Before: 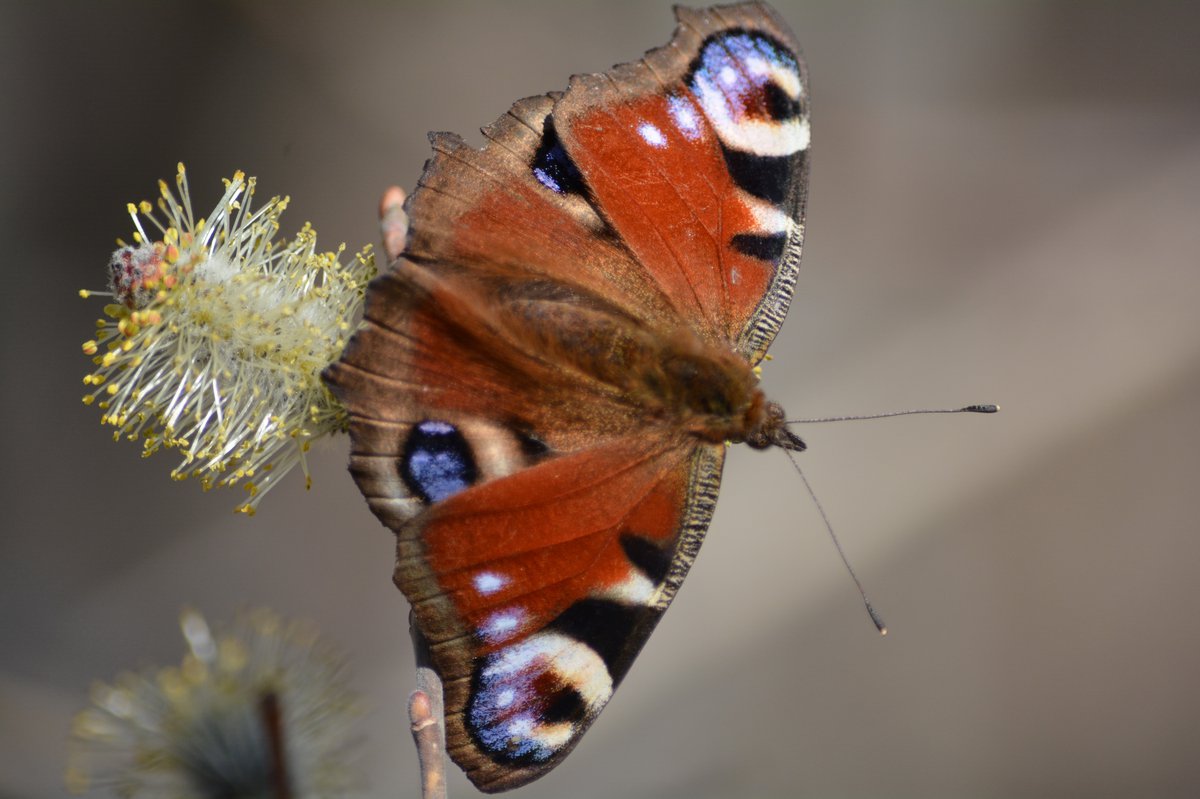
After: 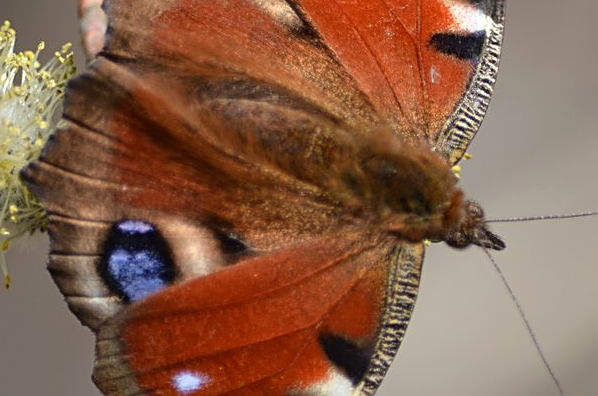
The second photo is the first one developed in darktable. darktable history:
exposure: exposure 0.174 EV, compensate exposure bias true, compensate highlight preservation false
sharpen: on, module defaults
crop: left 25.123%, top 25.279%, right 24.993%, bottom 25.138%
